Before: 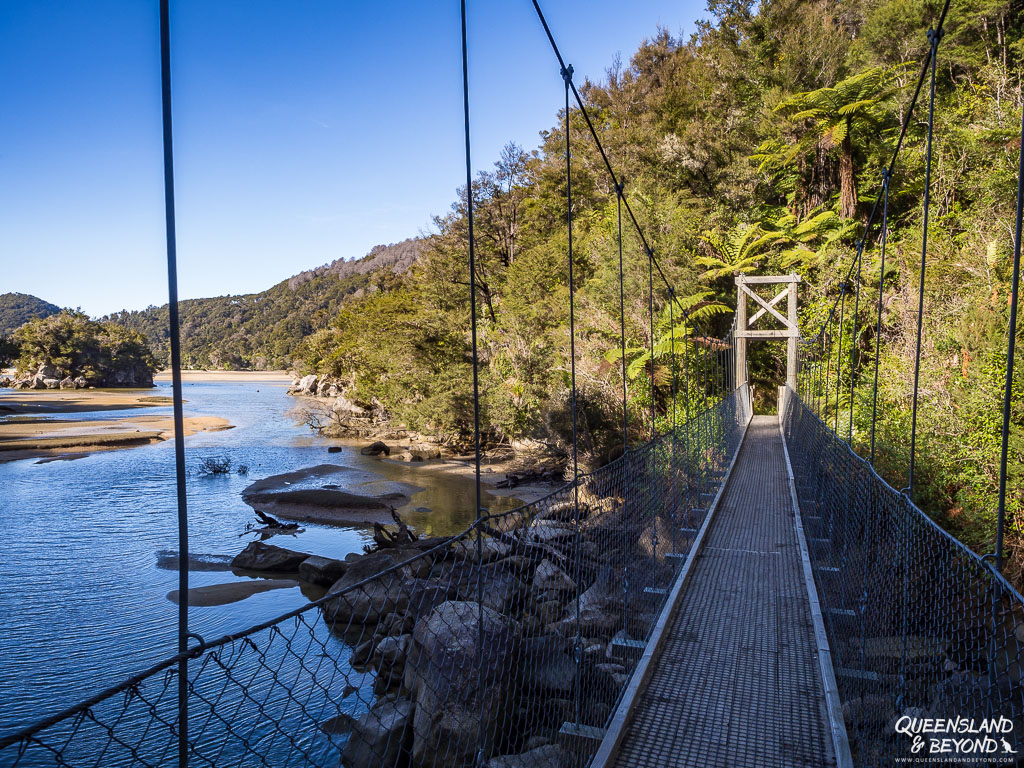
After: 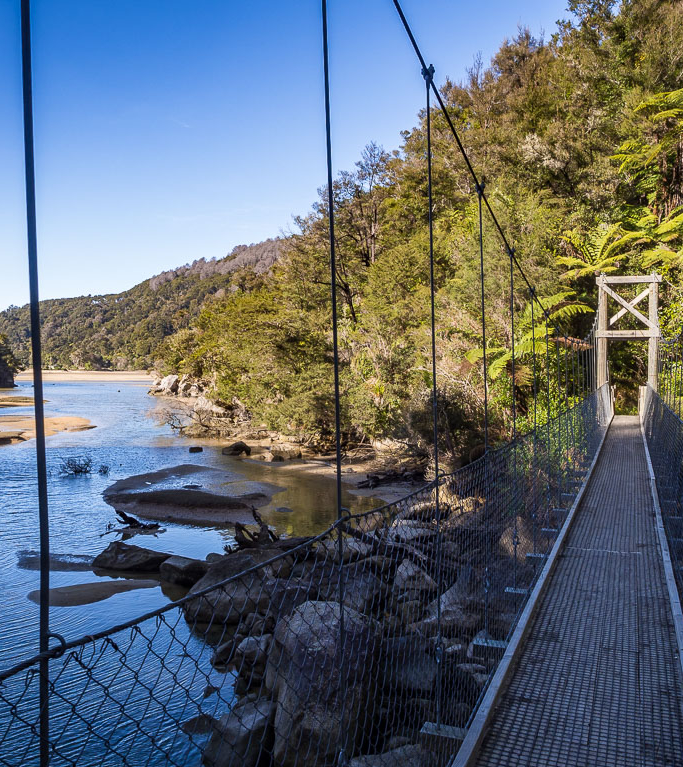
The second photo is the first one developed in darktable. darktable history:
crop and rotate: left 13.614%, right 19.674%
